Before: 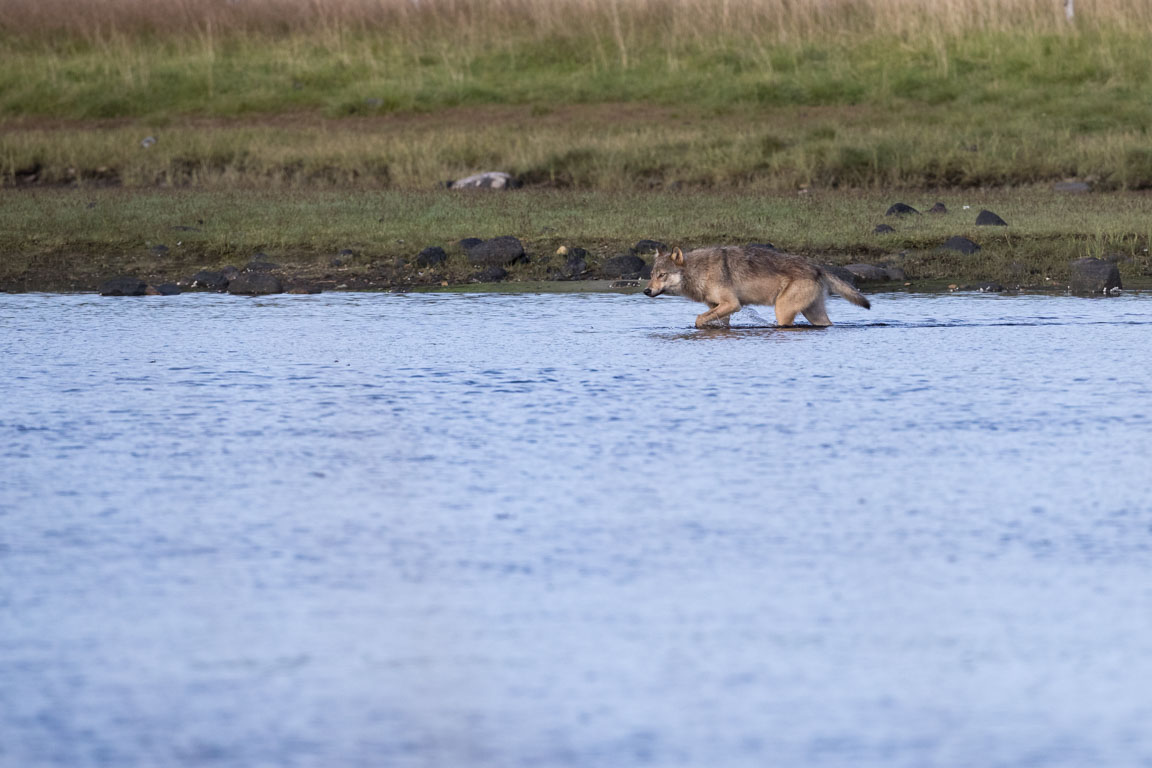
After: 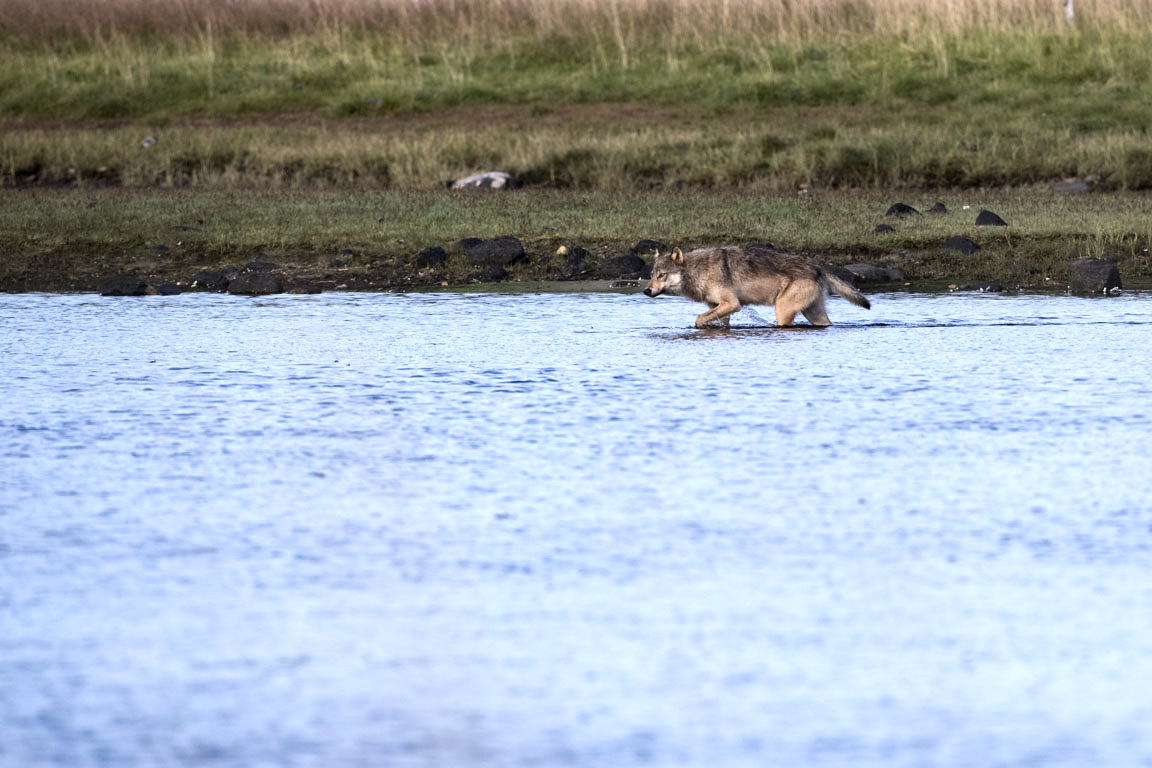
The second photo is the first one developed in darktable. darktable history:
exposure: black level correction 0.001, exposure -0.123 EV, compensate highlight preservation false
tone equalizer: -8 EV -0.772 EV, -7 EV -0.731 EV, -6 EV -0.629 EV, -5 EV -0.377 EV, -3 EV 0.382 EV, -2 EV 0.6 EV, -1 EV 0.688 EV, +0 EV 0.77 EV, edges refinement/feathering 500, mask exposure compensation -1.57 EV, preserve details no
local contrast: mode bilateral grid, contrast 20, coarseness 50, detail 120%, midtone range 0.2
